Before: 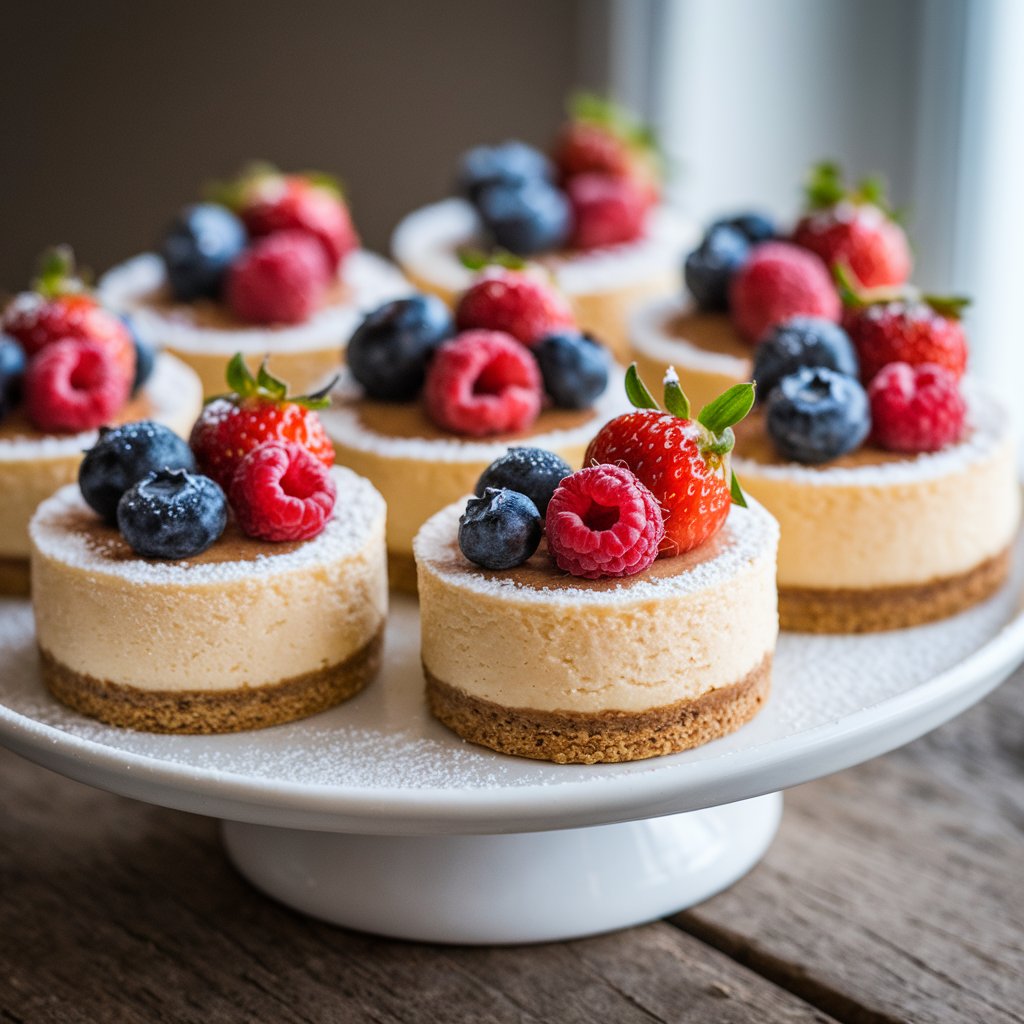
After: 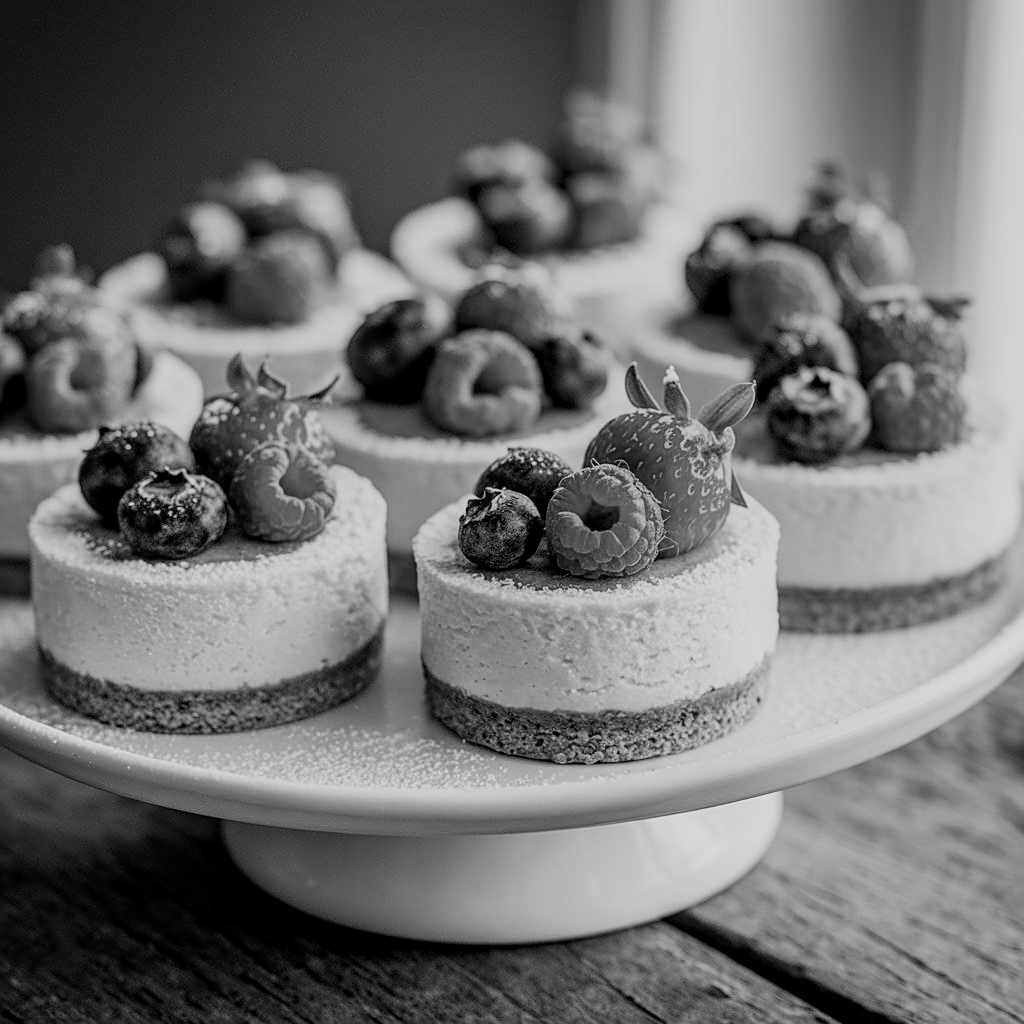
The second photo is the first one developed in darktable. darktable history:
local contrast: on, module defaults
sharpen: on, module defaults
monochrome: size 1
filmic rgb: black relative exposure -7.65 EV, white relative exposure 4.56 EV, hardness 3.61, color science v6 (2022)
